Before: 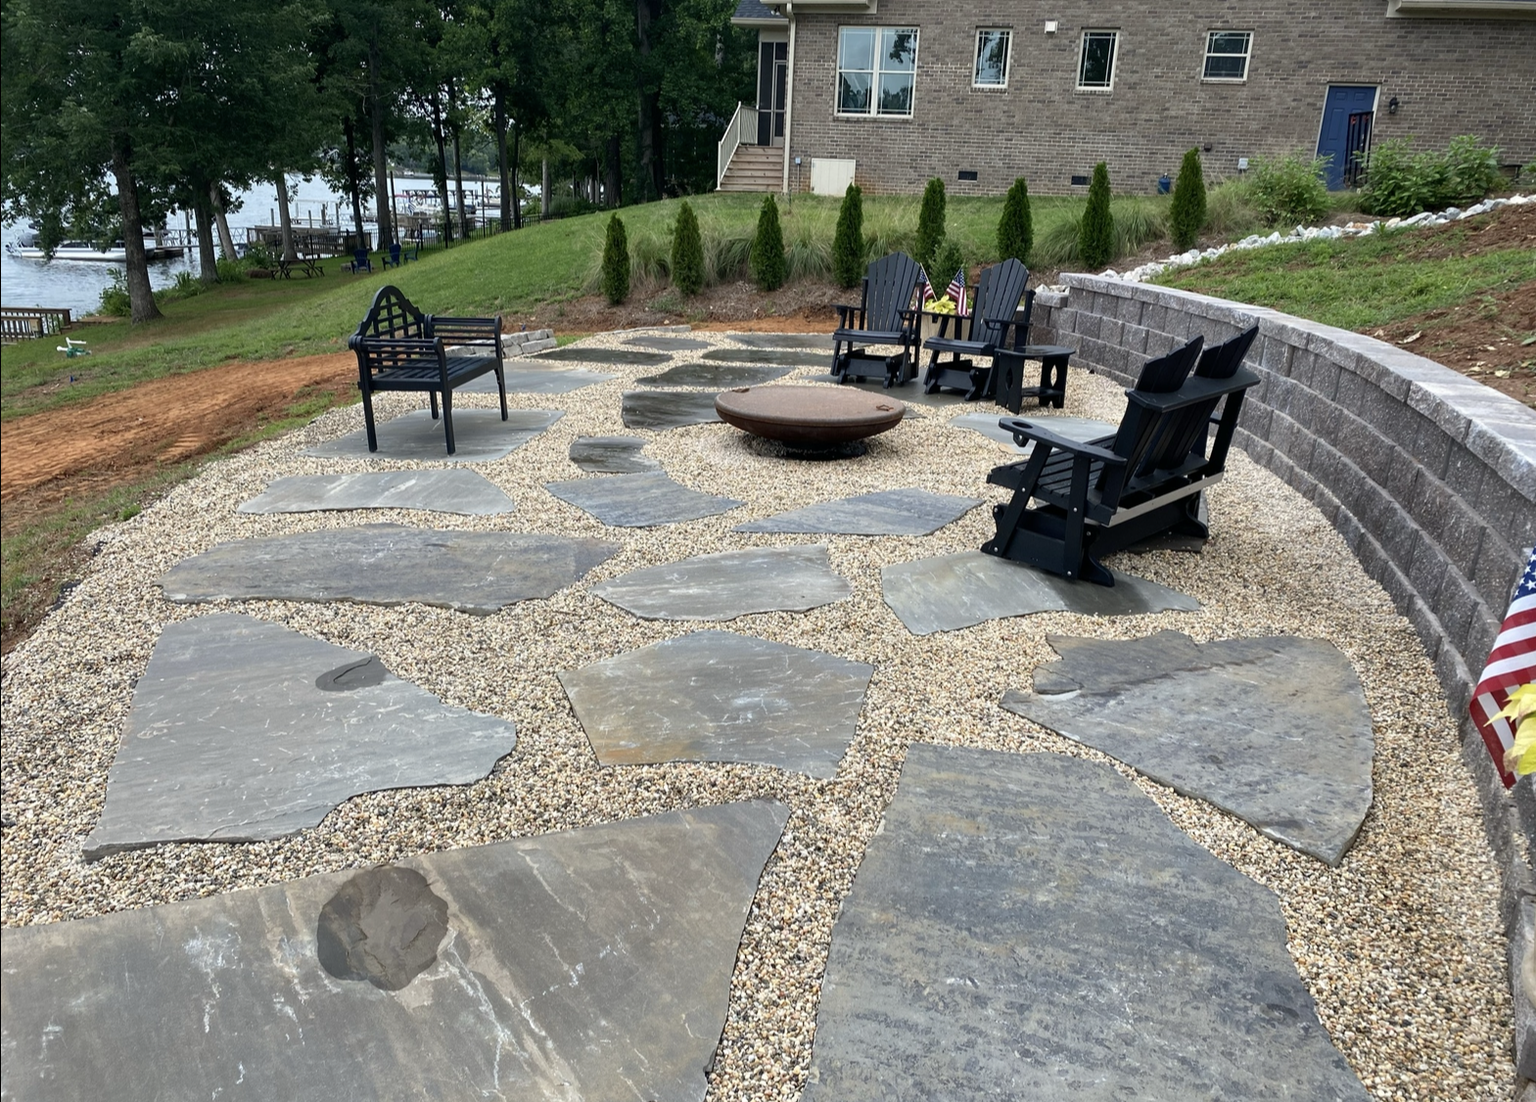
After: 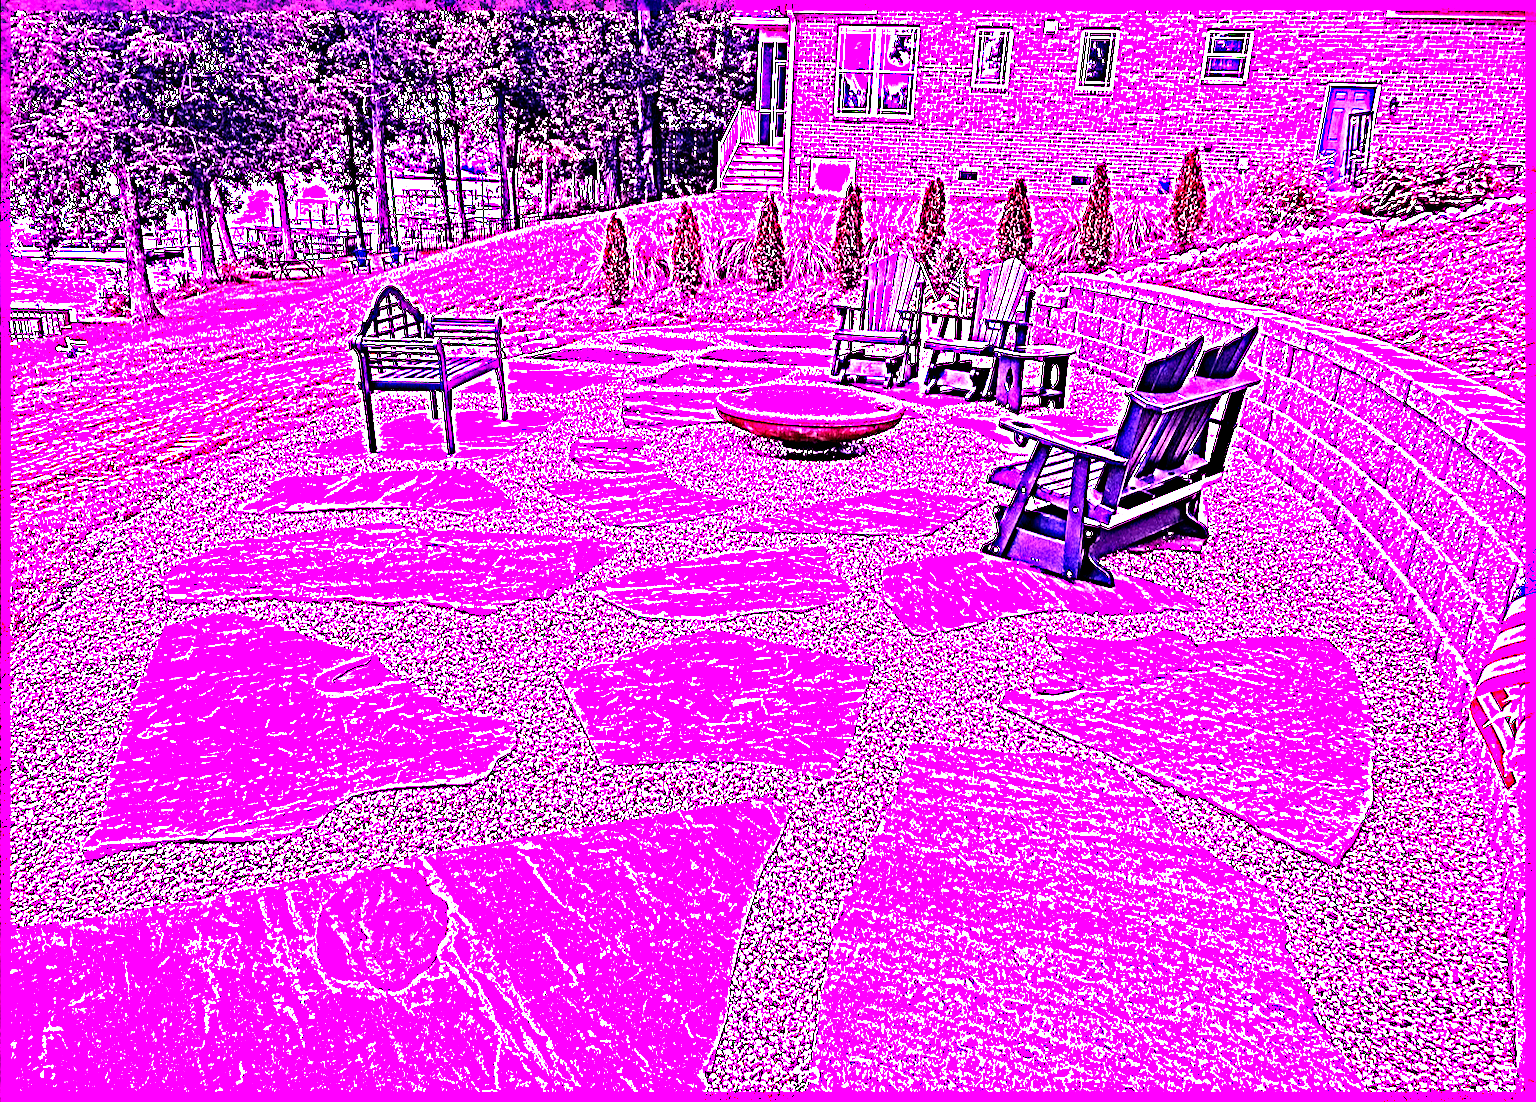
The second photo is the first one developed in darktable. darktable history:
white balance: red 8, blue 8
contrast equalizer: y [[0.546, 0.552, 0.554, 0.554, 0.552, 0.546], [0.5 ×6], [0.5 ×6], [0 ×6], [0 ×6]]
exposure: black level correction 0, exposure 0.5 EV, compensate exposure bias true, compensate highlight preservation false
sharpen: radius 4.001, amount 2
